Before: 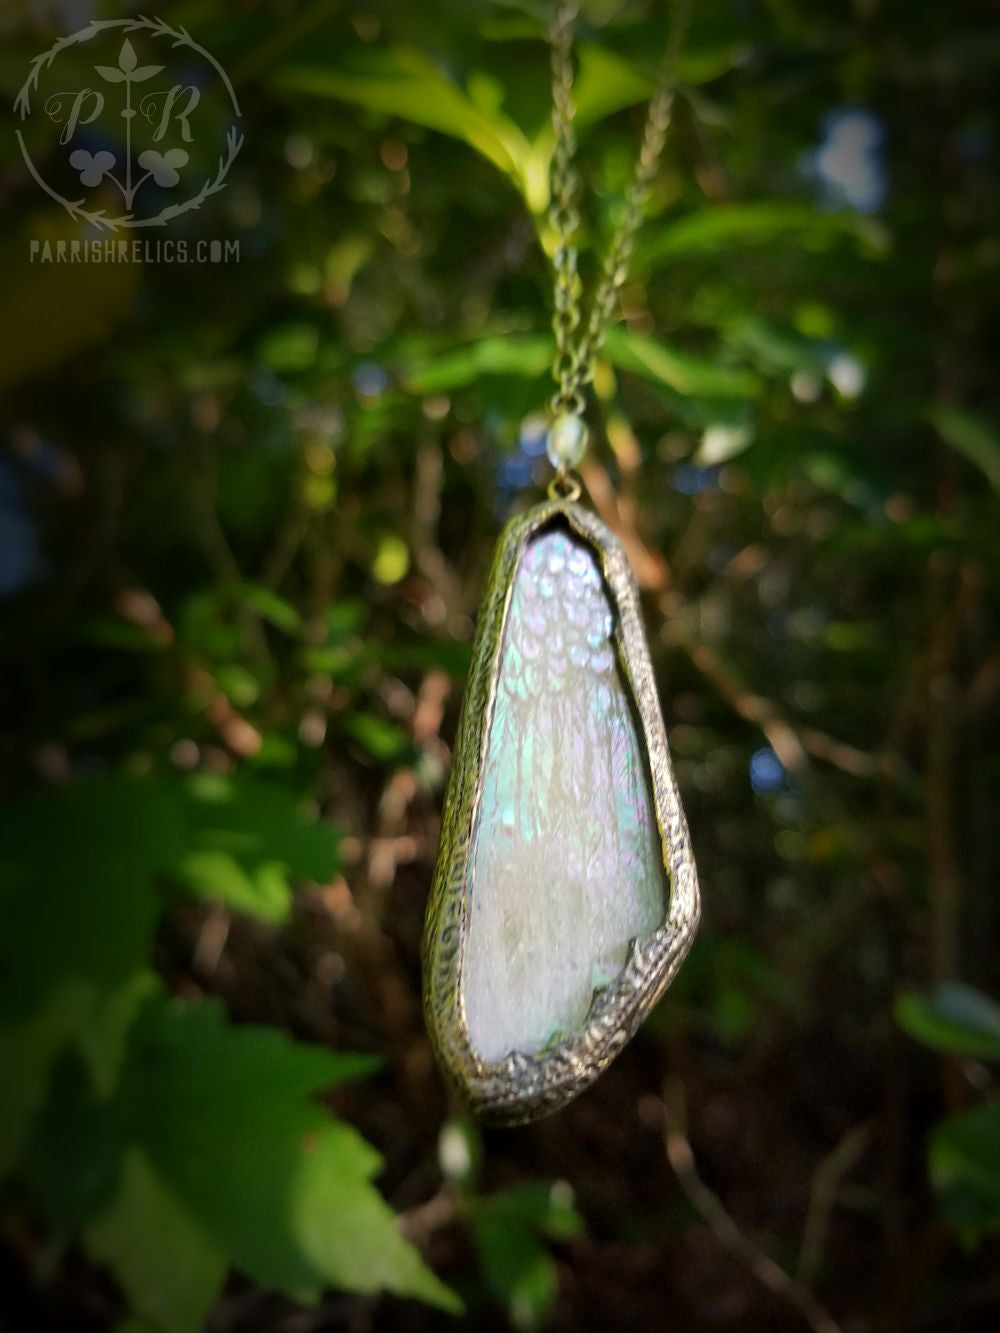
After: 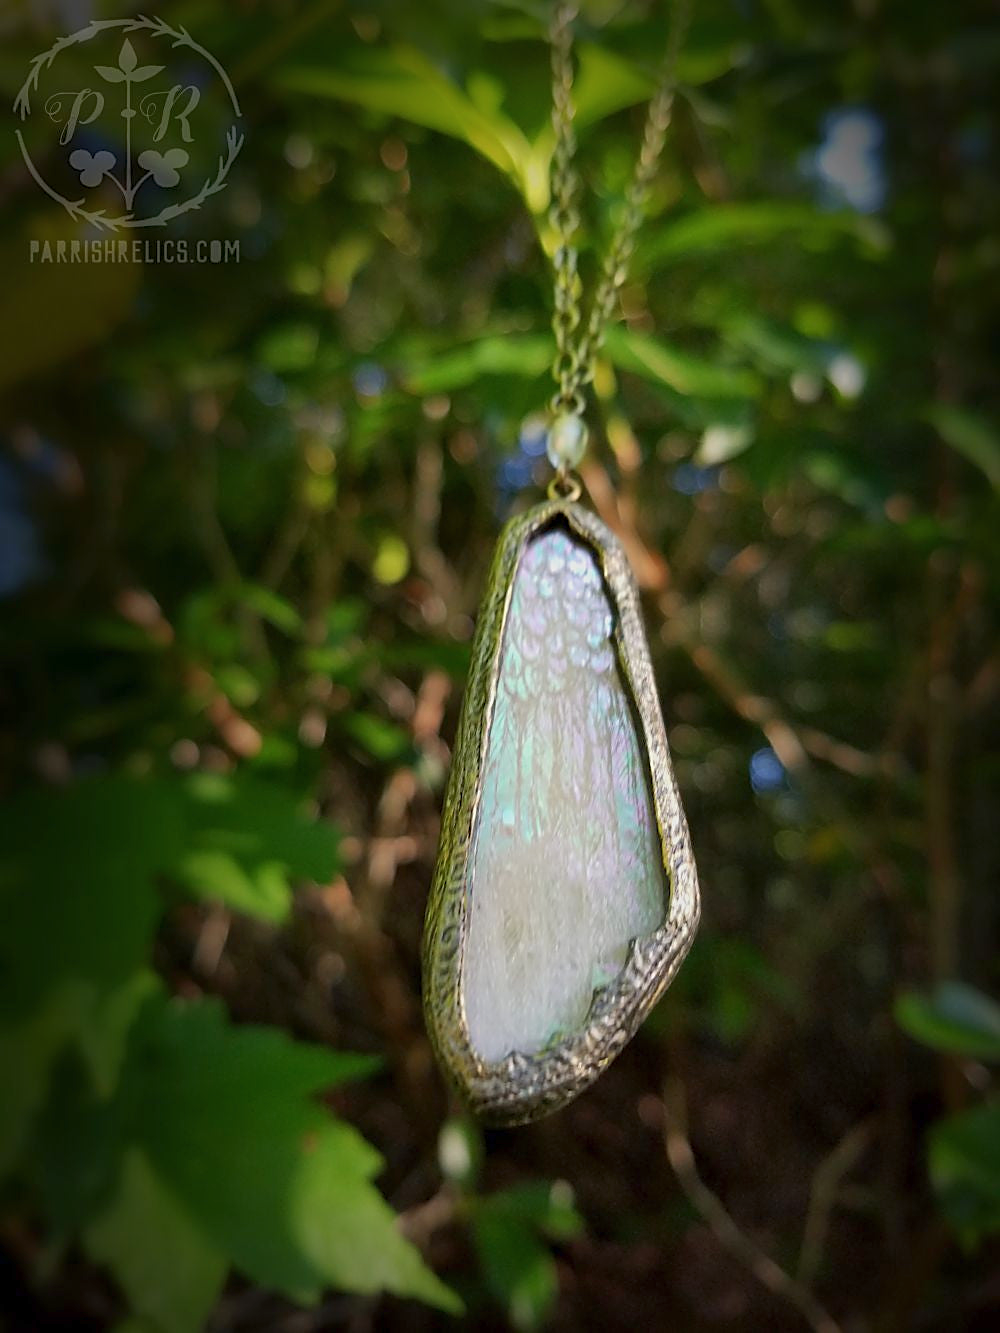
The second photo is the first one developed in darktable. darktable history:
color balance rgb: perceptual saturation grading › global saturation -0.31%, global vibrance -8%, contrast -13%, saturation formula JzAzBz (2021)
sharpen: on, module defaults
